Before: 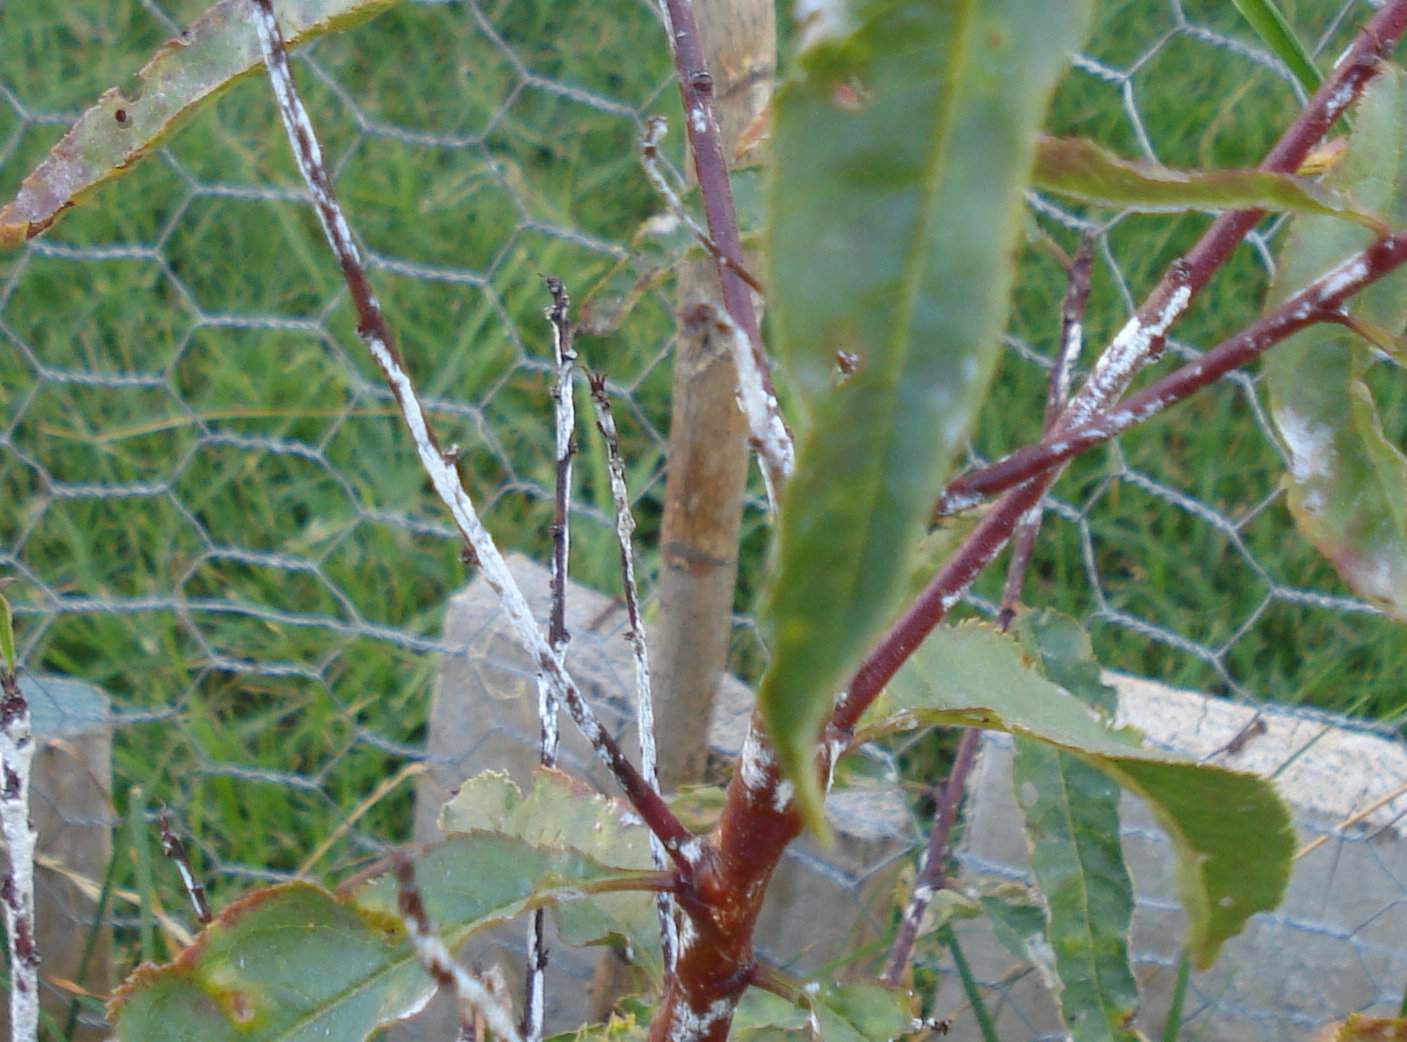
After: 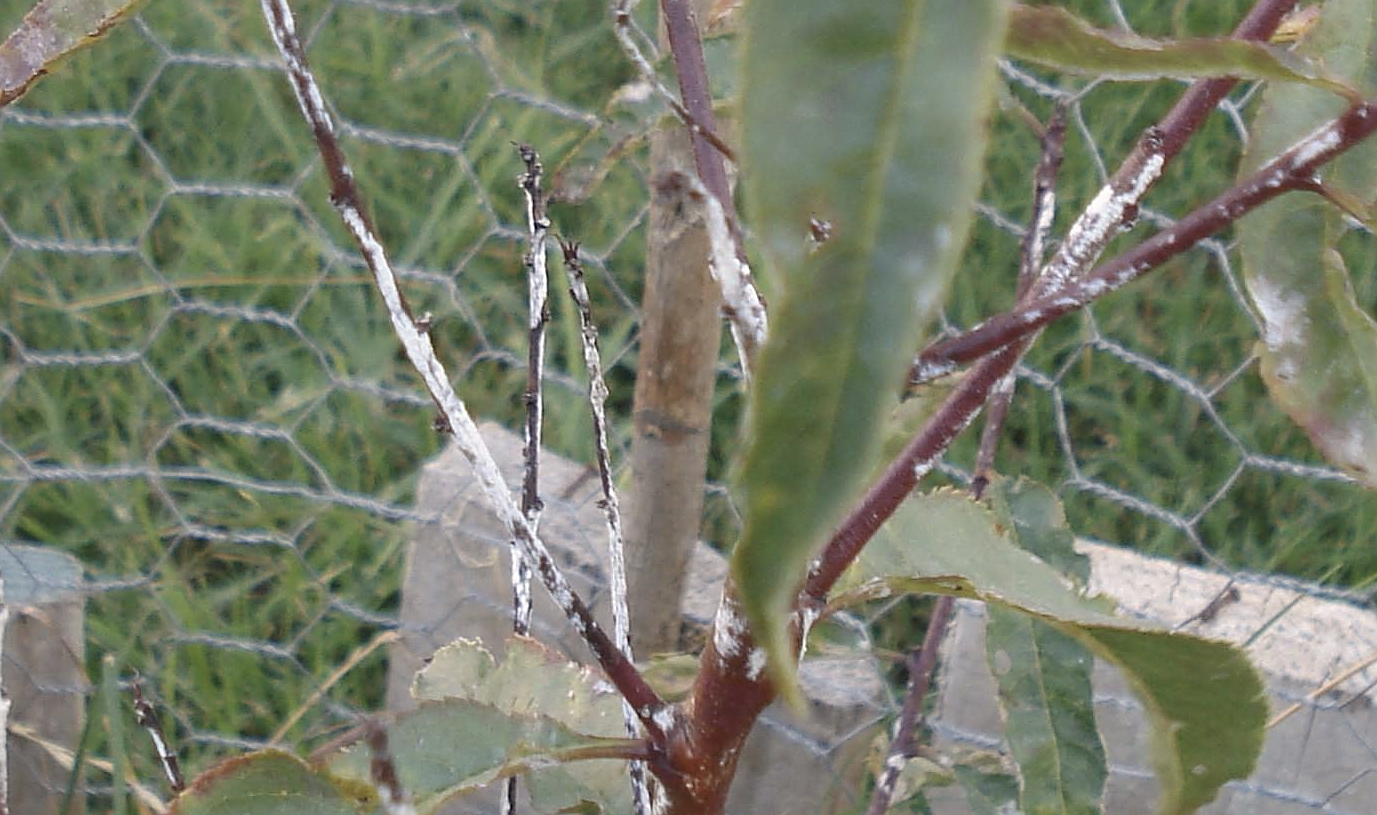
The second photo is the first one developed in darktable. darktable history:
sharpen: on, module defaults
crop and rotate: left 1.938%, top 12.781%, right 0.145%, bottom 8.933%
shadows and highlights: shadows 43.32, highlights 7.35
color correction: highlights a* 5.5, highlights b* 5.17, saturation 0.647
